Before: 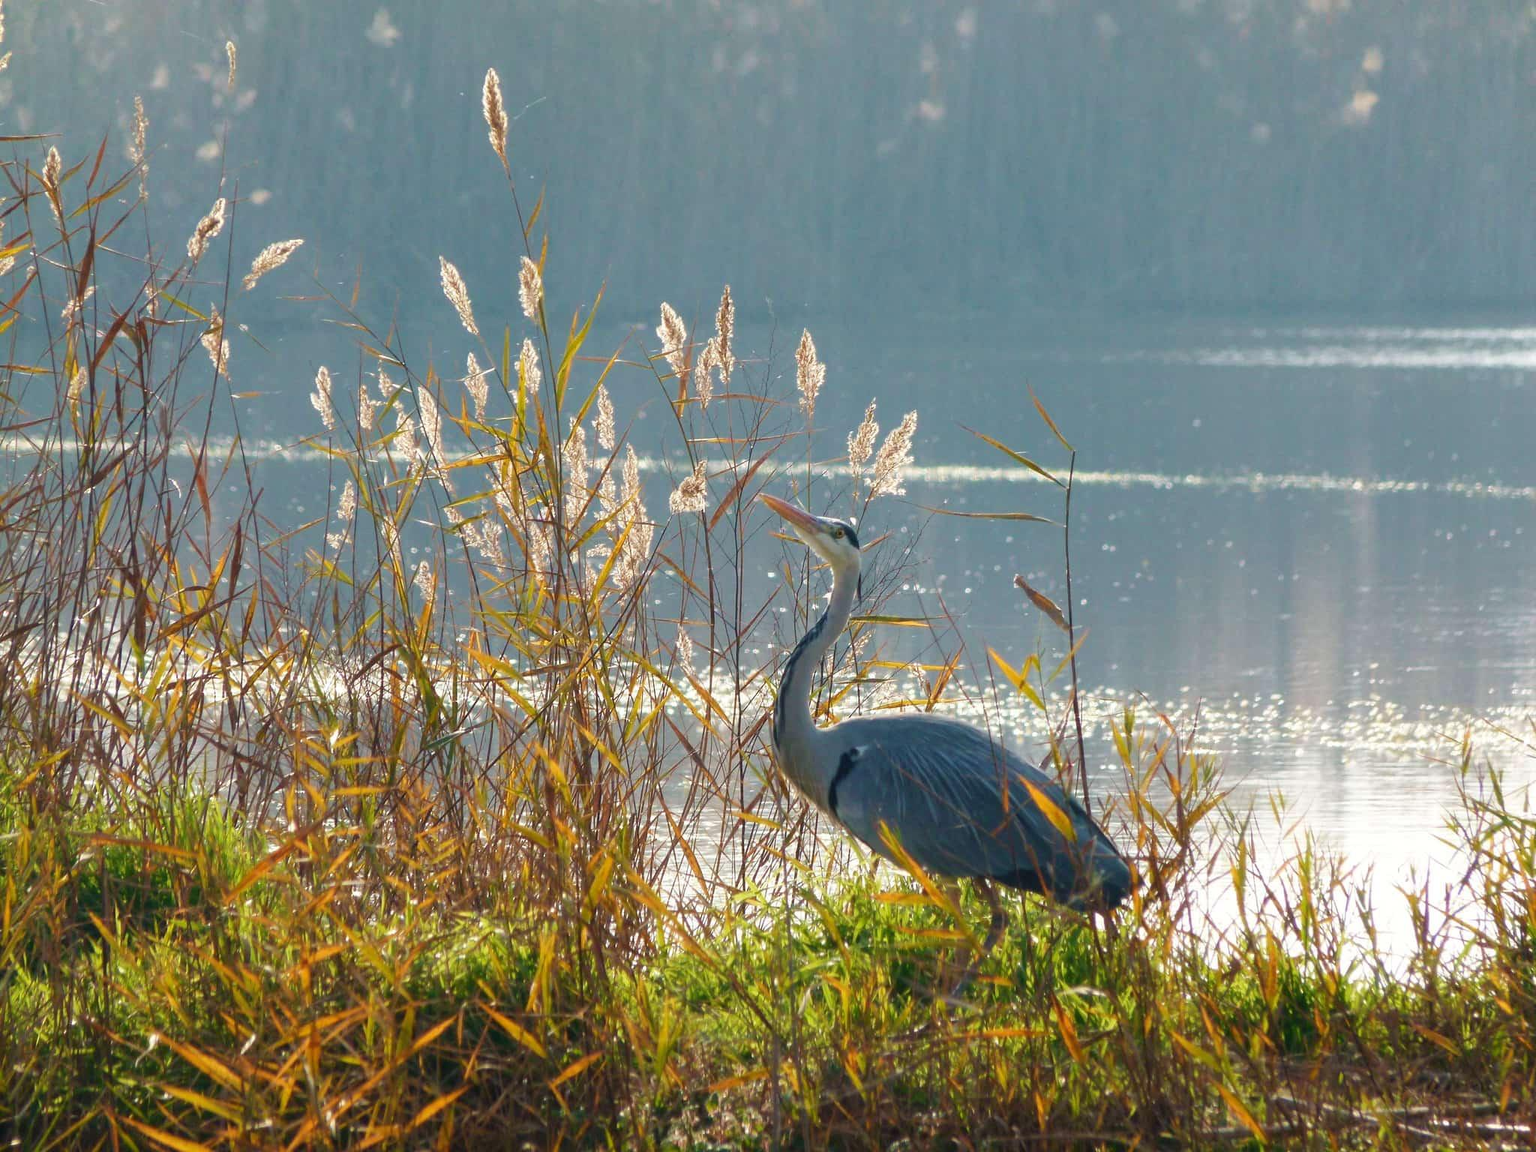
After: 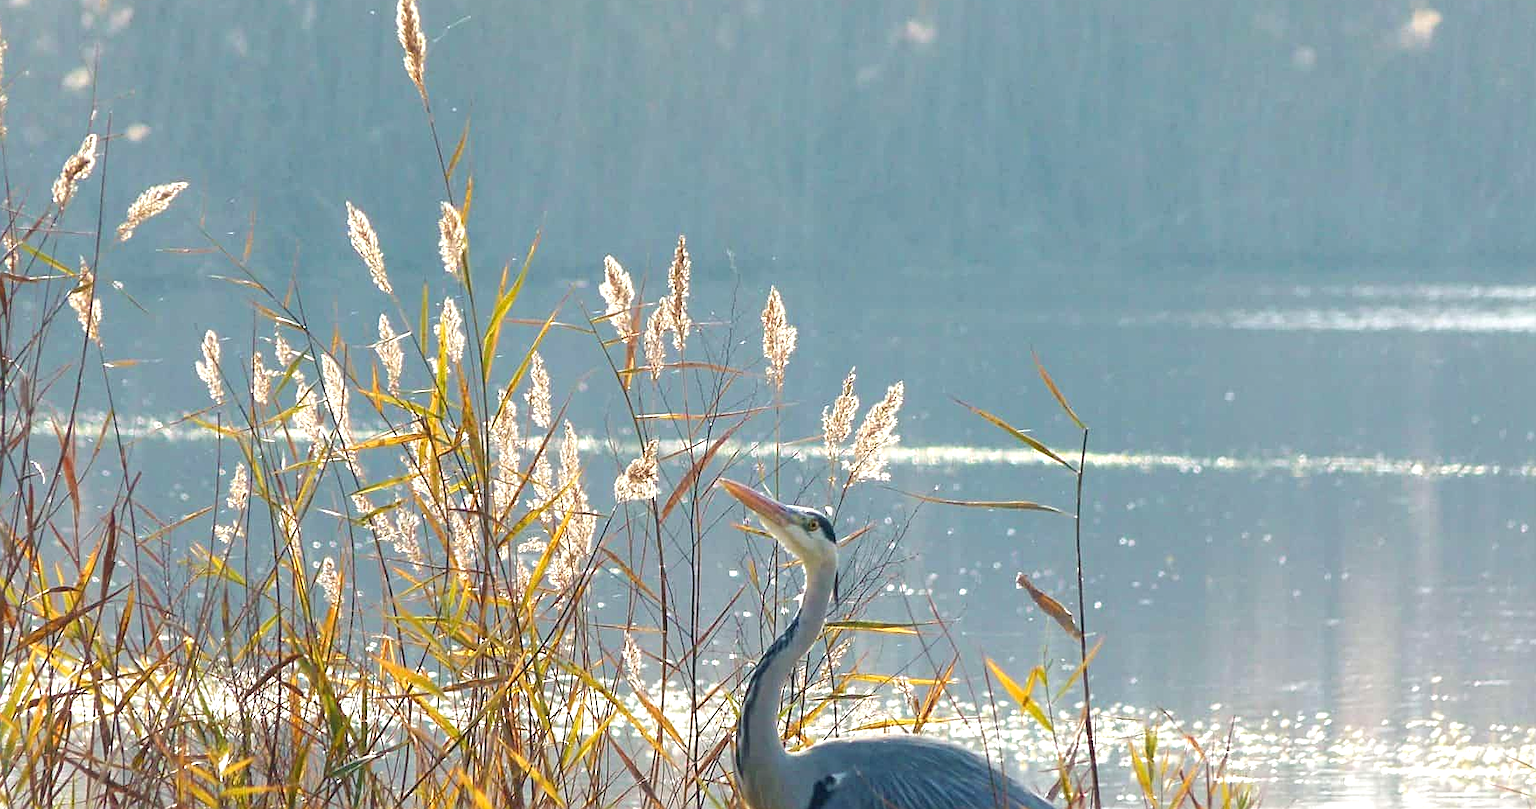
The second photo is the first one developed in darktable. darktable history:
sharpen: on, module defaults
crop and rotate: left 9.291%, top 7.236%, right 4.925%, bottom 32.491%
exposure: black level correction 0.001, exposure 0.5 EV, compensate highlight preservation false
